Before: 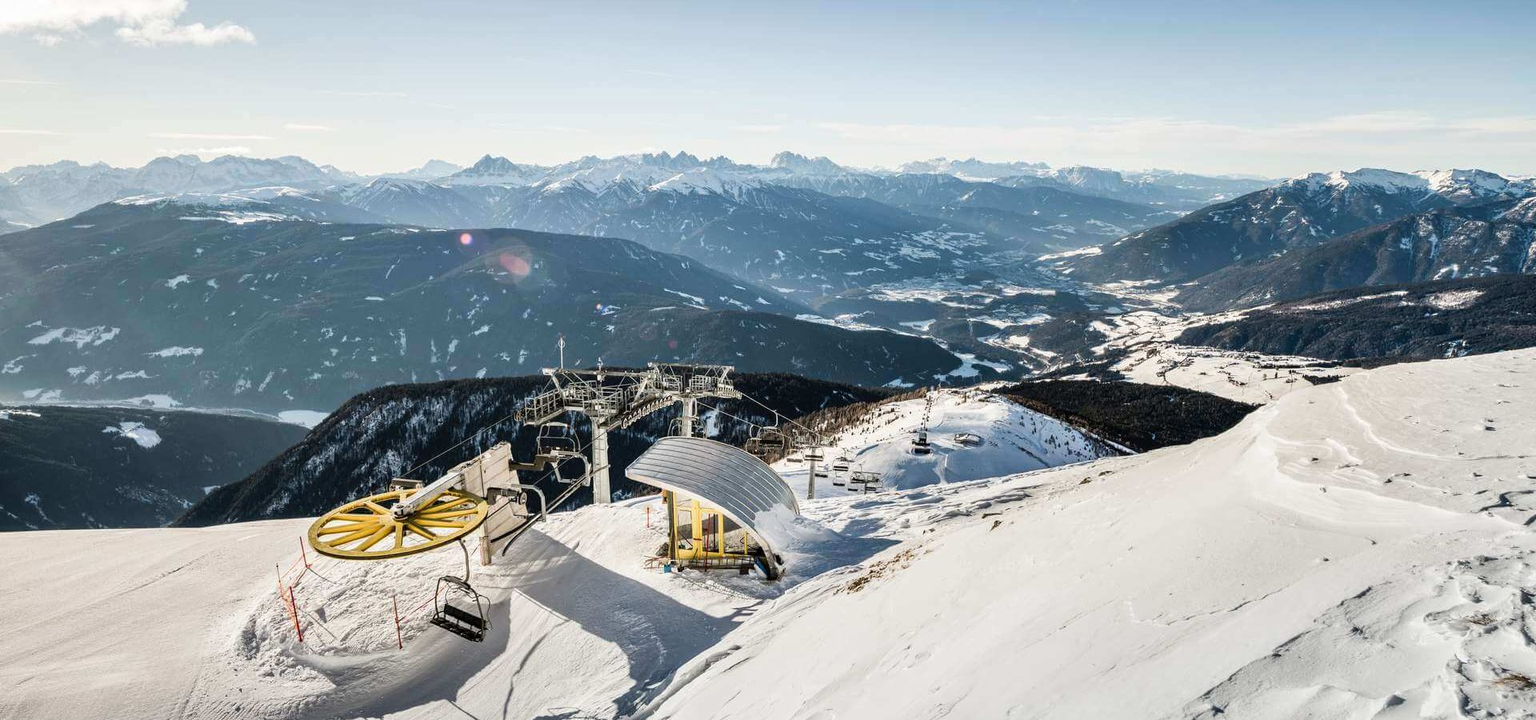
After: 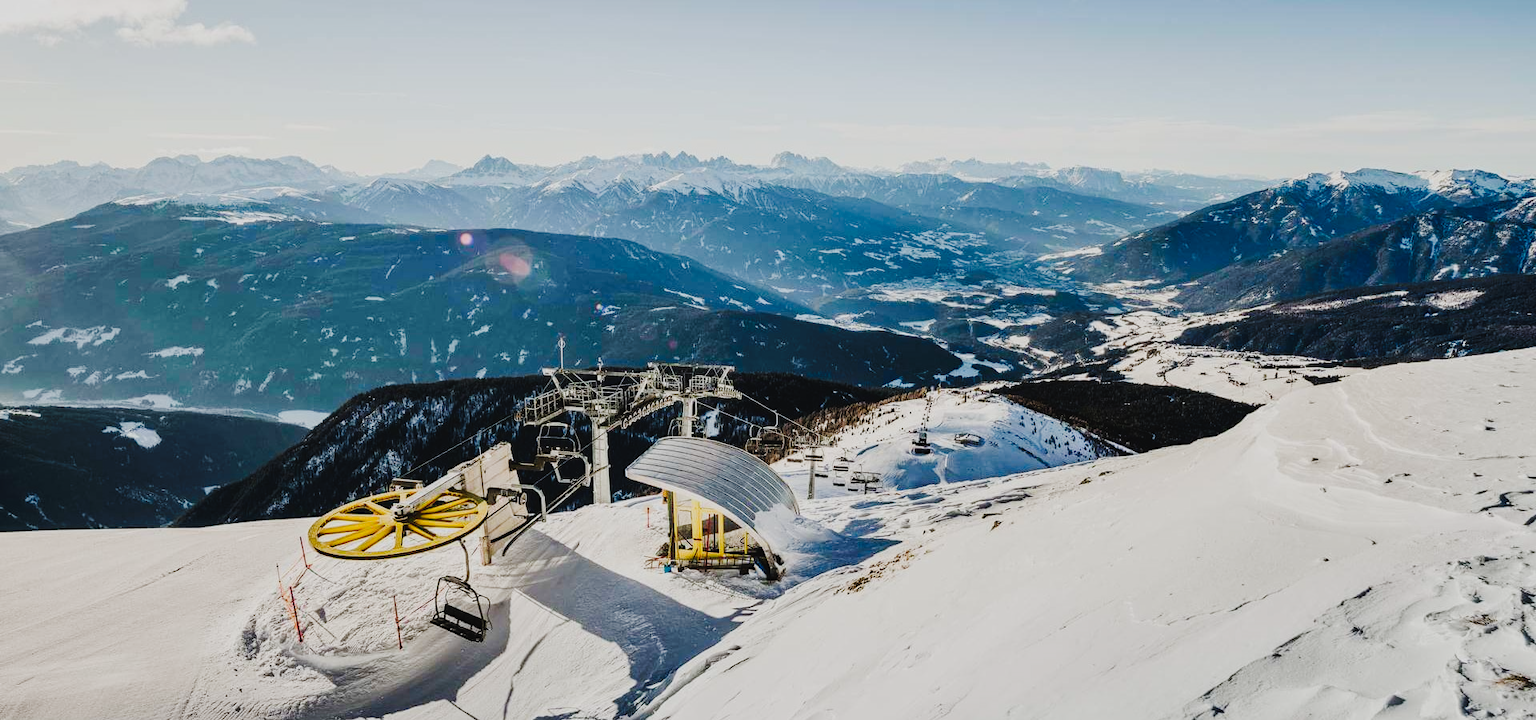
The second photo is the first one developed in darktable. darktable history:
tone curve: curves: ch0 [(0, 0) (0.003, 0.002) (0.011, 0.008) (0.025, 0.017) (0.044, 0.027) (0.069, 0.037) (0.1, 0.052) (0.136, 0.074) (0.177, 0.11) (0.224, 0.155) (0.277, 0.237) (0.335, 0.34) (0.399, 0.467) (0.468, 0.584) (0.543, 0.683) (0.623, 0.762) (0.709, 0.827) (0.801, 0.888) (0.898, 0.947) (1, 1)], preserve colors none
exposure: black level correction 0, exposure -0.766 EV, compensate highlight preservation false
contrast brightness saturation: contrast -0.11
